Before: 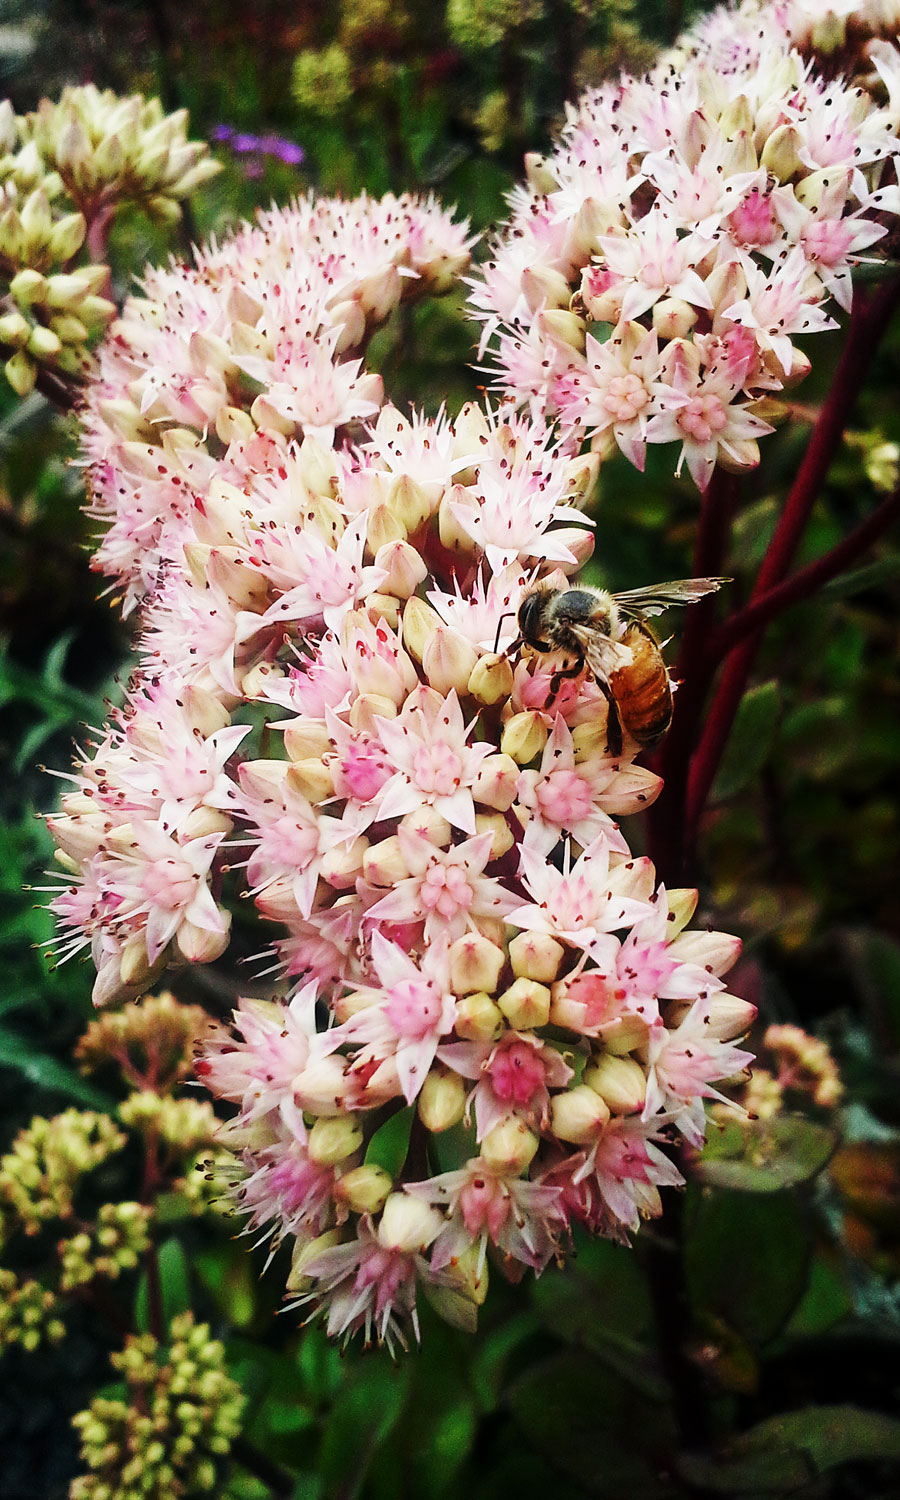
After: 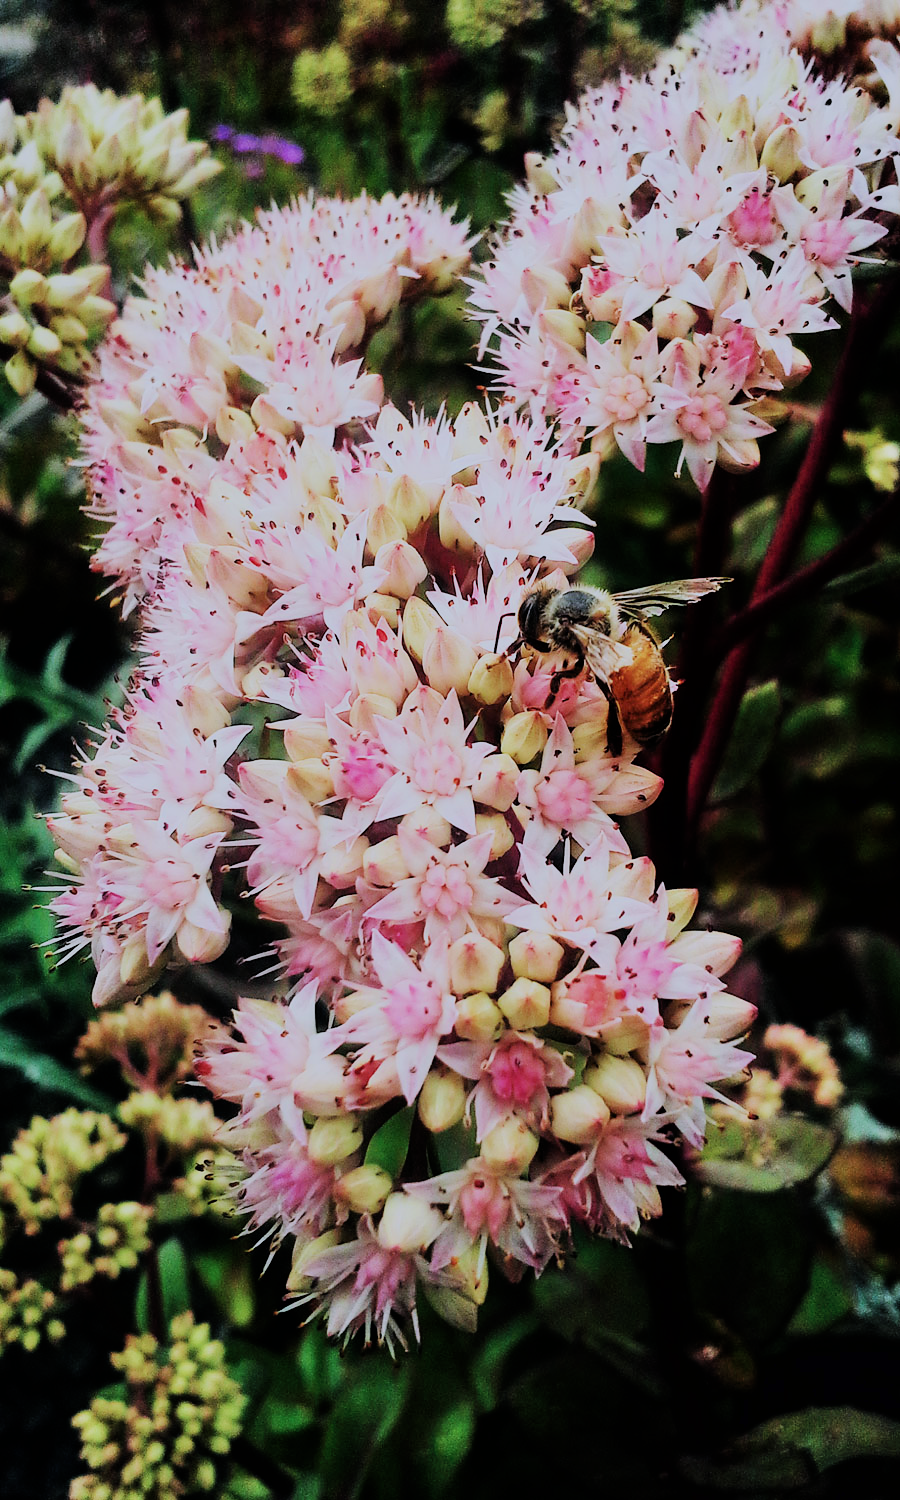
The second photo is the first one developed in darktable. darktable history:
shadows and highlights: shadows 37.27, highlights -28.18, soften with gaussian
color calibration: illuminant as shot in camera, x 0.358, y 0.373, temperature 4628.91 K
filmic rgb: black relative exposure -7.15 EV, white relative exposure 5.36 EV, hardness 3.02, color science v6 (2022)
white balance: red 0.988, blue 1.017
